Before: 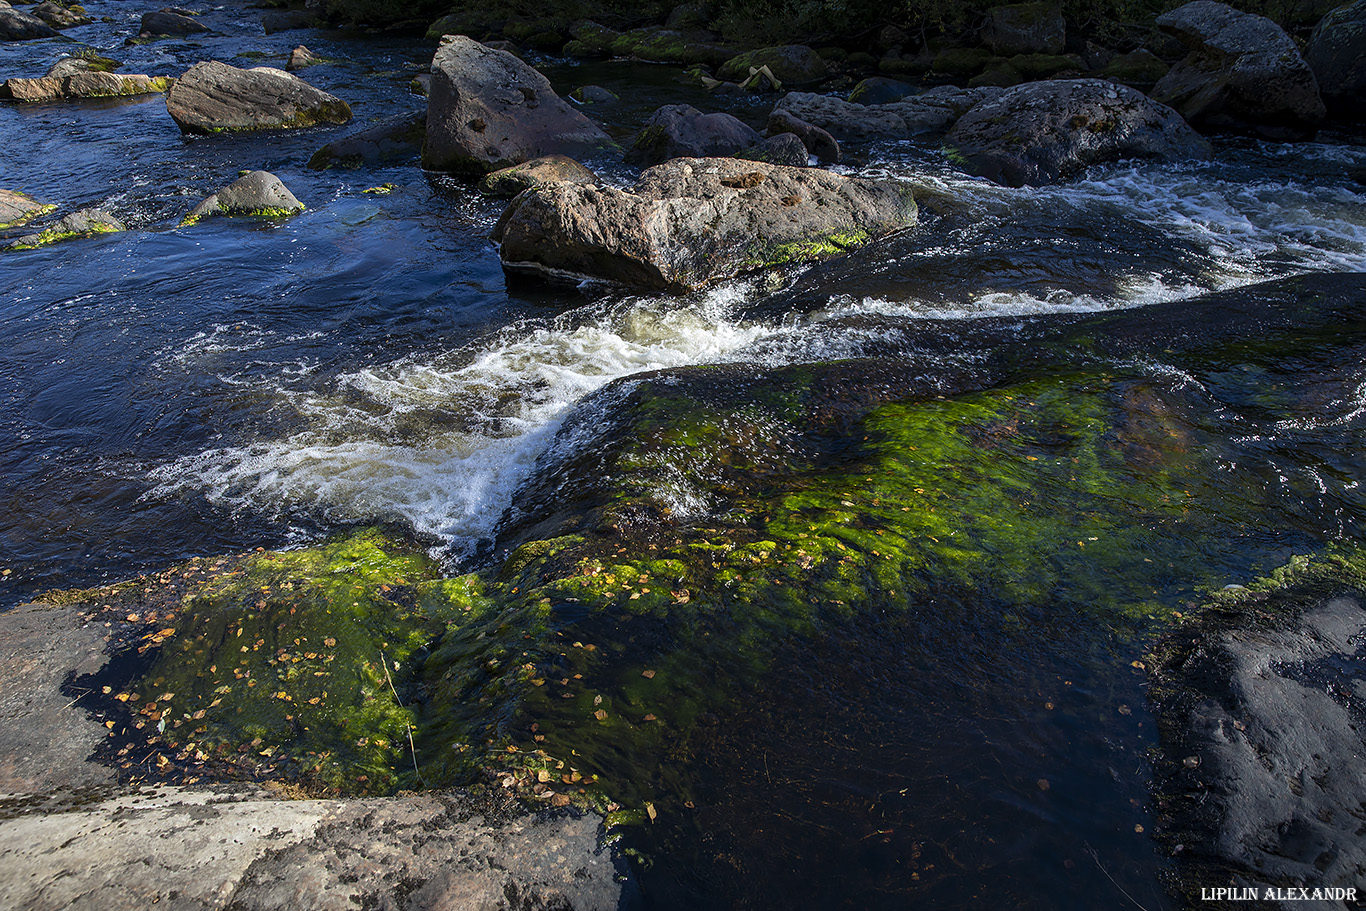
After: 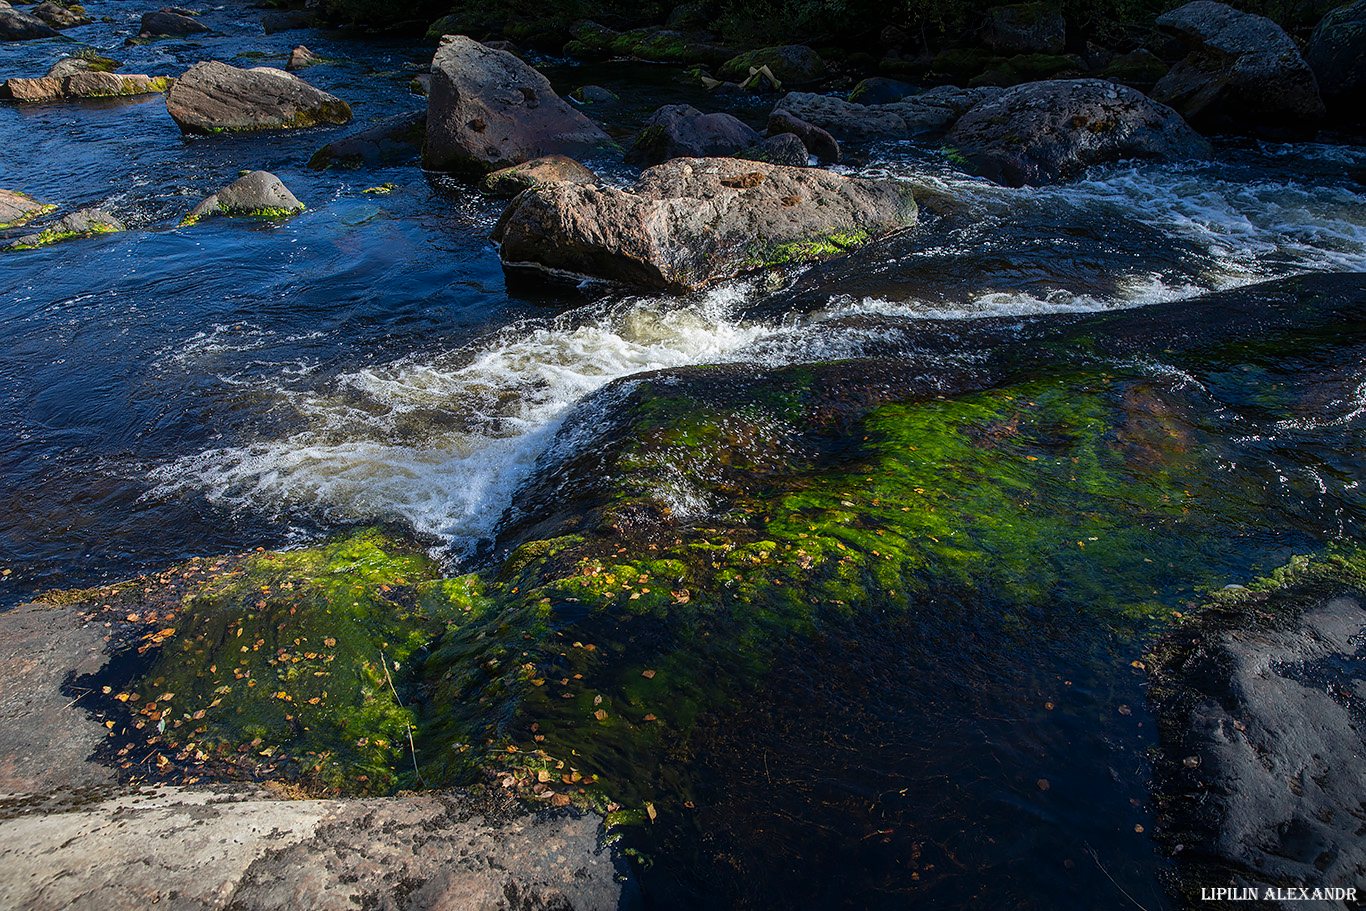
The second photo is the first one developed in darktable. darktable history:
contrast equalizer: y [[0.5, 0.488, 0.462, 0.461, 0.491, 0.5], [0.5 ×6], [0.5 ×6], [0 ×6], [0 ×6]], mix 0.77
